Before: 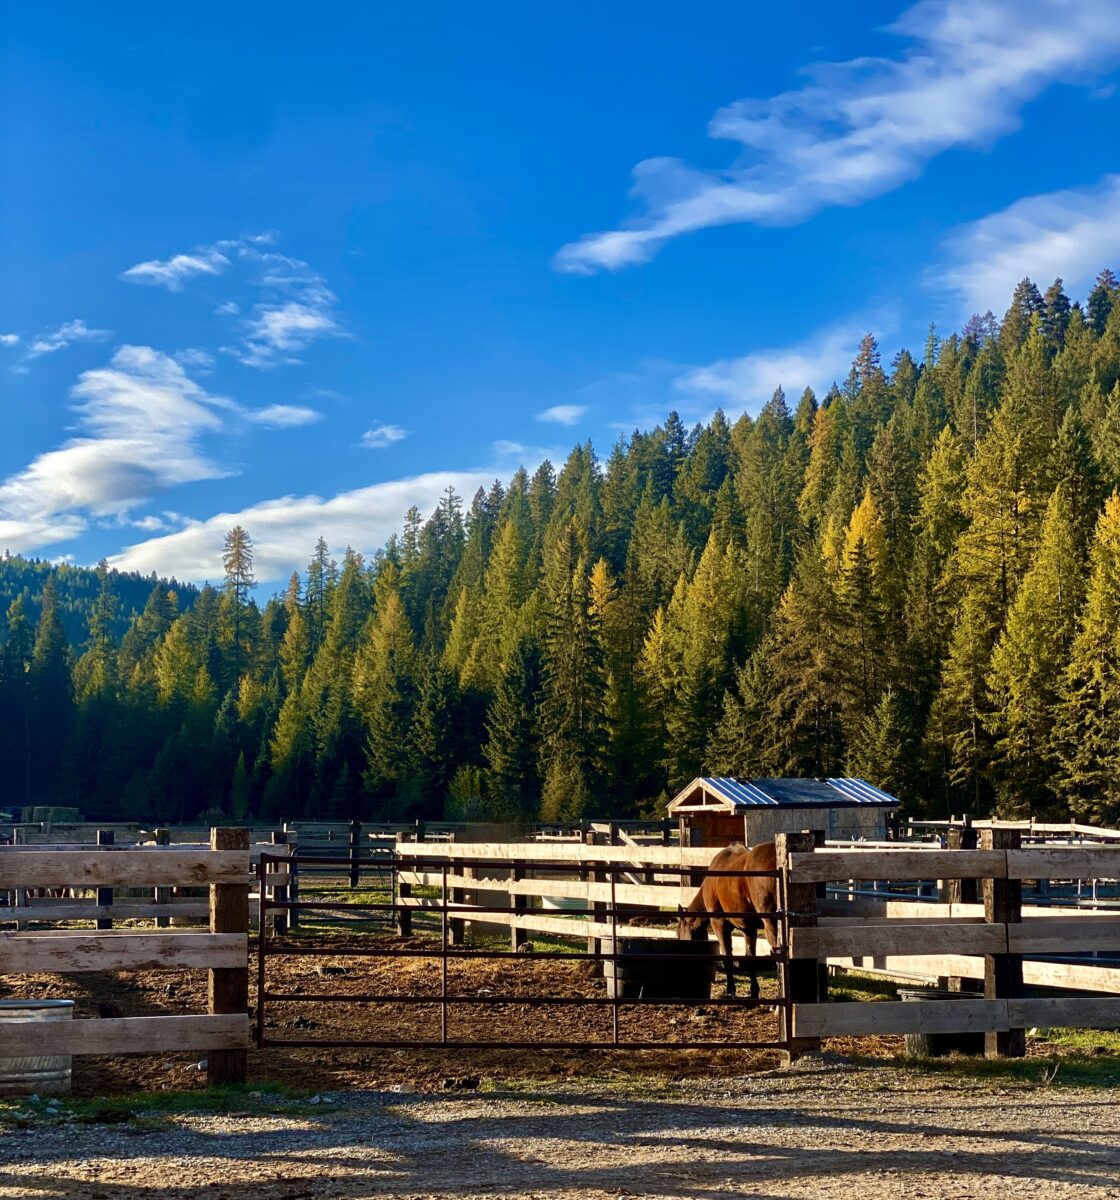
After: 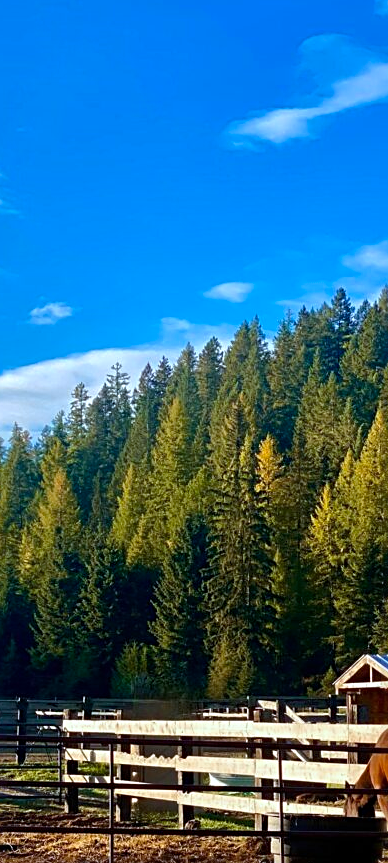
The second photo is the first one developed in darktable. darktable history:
color calibration: x 0.37, y 0.382, temperature 4320.54 K
sharpen: radius 2.487, amount 0.337
crop and rotate: left 29.769%, top 10.278%, right 35.572%, bottom 17.766%
